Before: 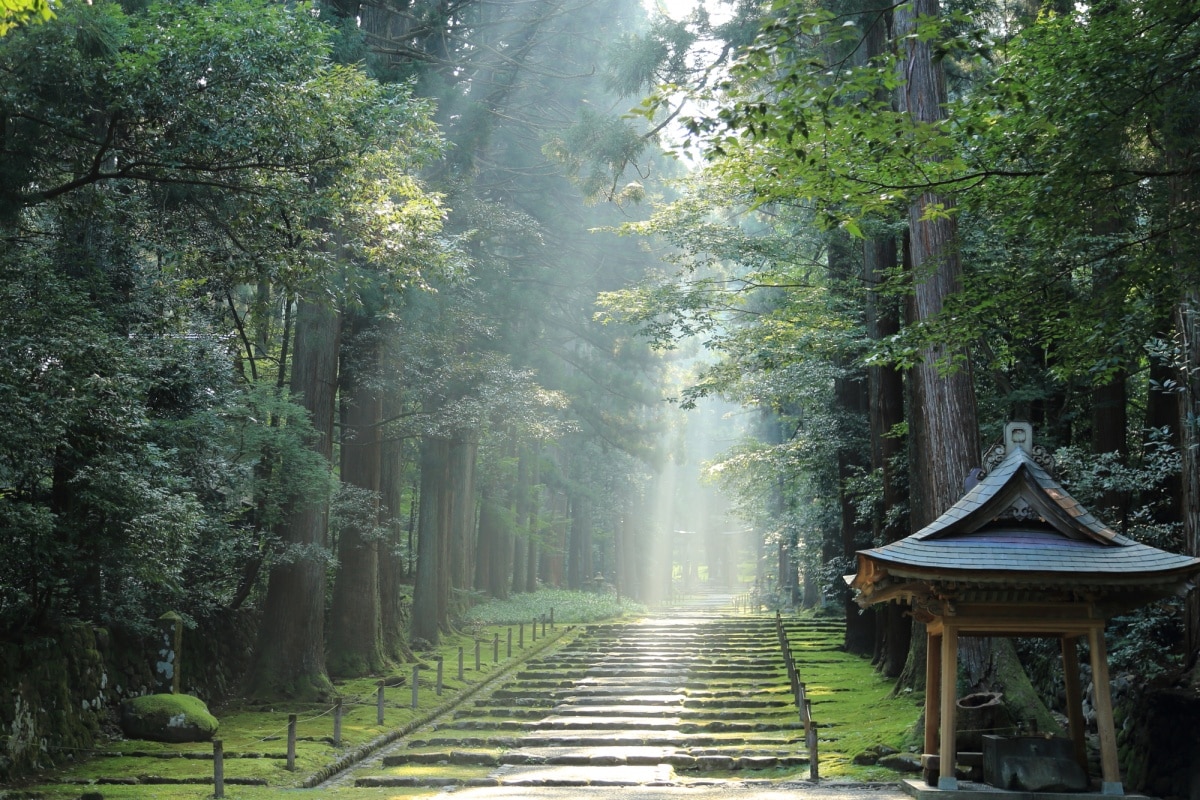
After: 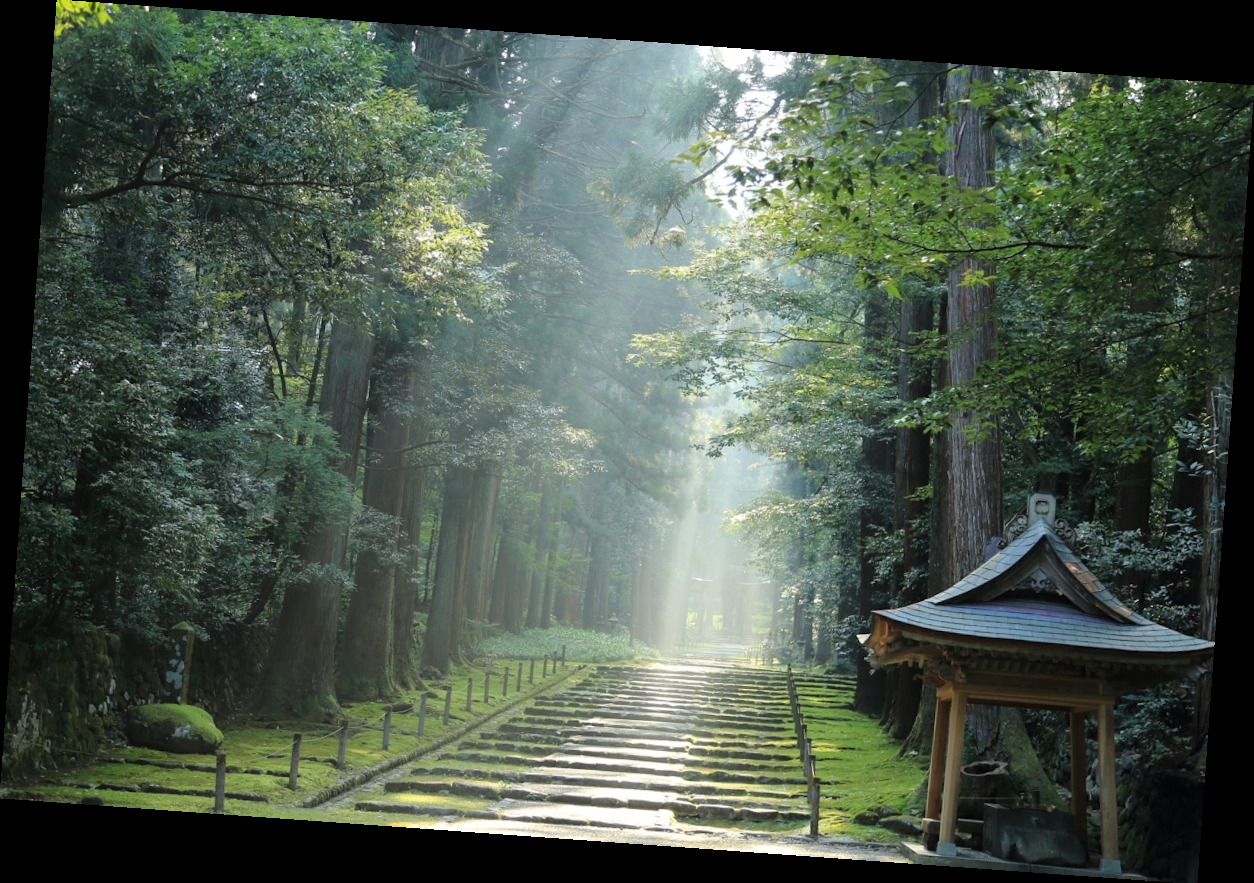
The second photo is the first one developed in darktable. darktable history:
base curve: curves: ch0 [(0, 0) (0.297, 0.298) (1, 1)], preserve colors none
rotate and perspective: rotation 4.1°, automatic cropping off
